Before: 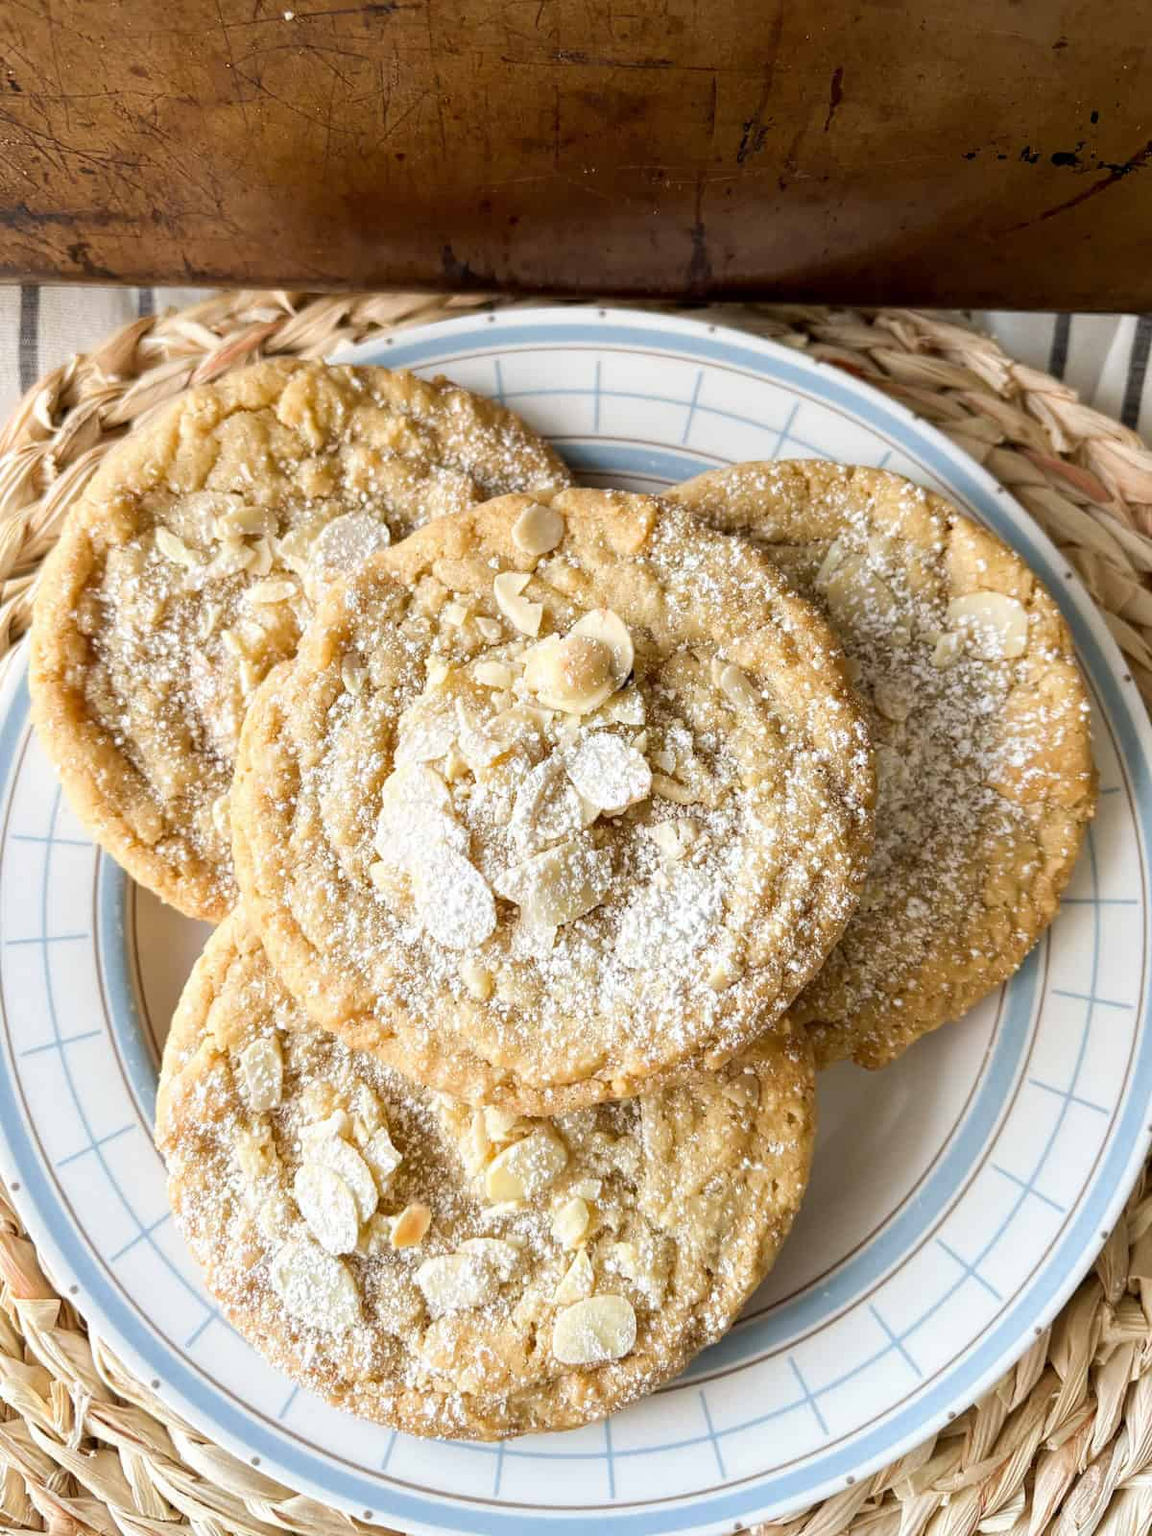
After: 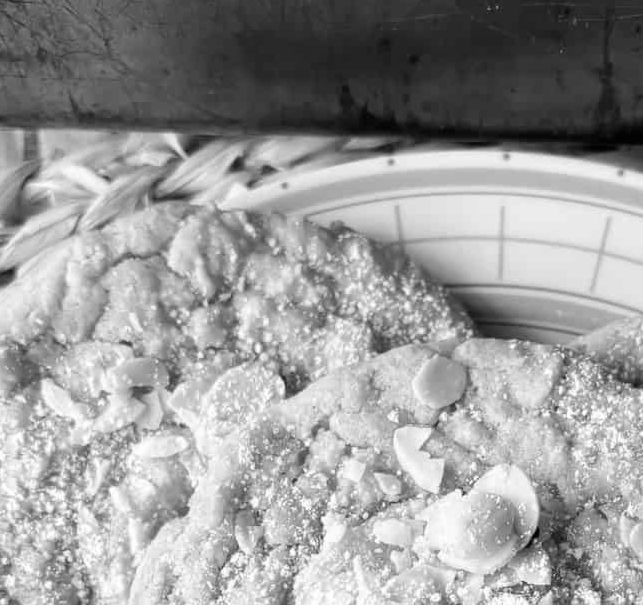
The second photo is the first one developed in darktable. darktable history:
crop: left 10.121%, top 10.631%, right 36.218%, bottom 51.526%
monochrome: on, module defaults
color calibration: x 0.37, y 0.382, temperature 4313.32 K
